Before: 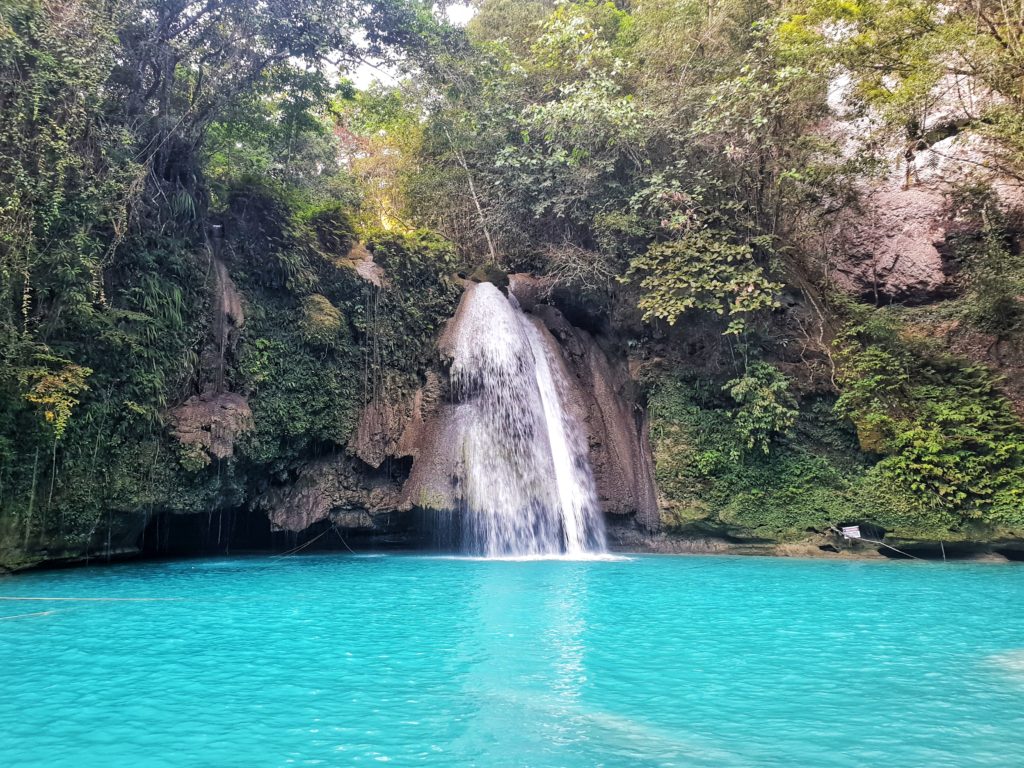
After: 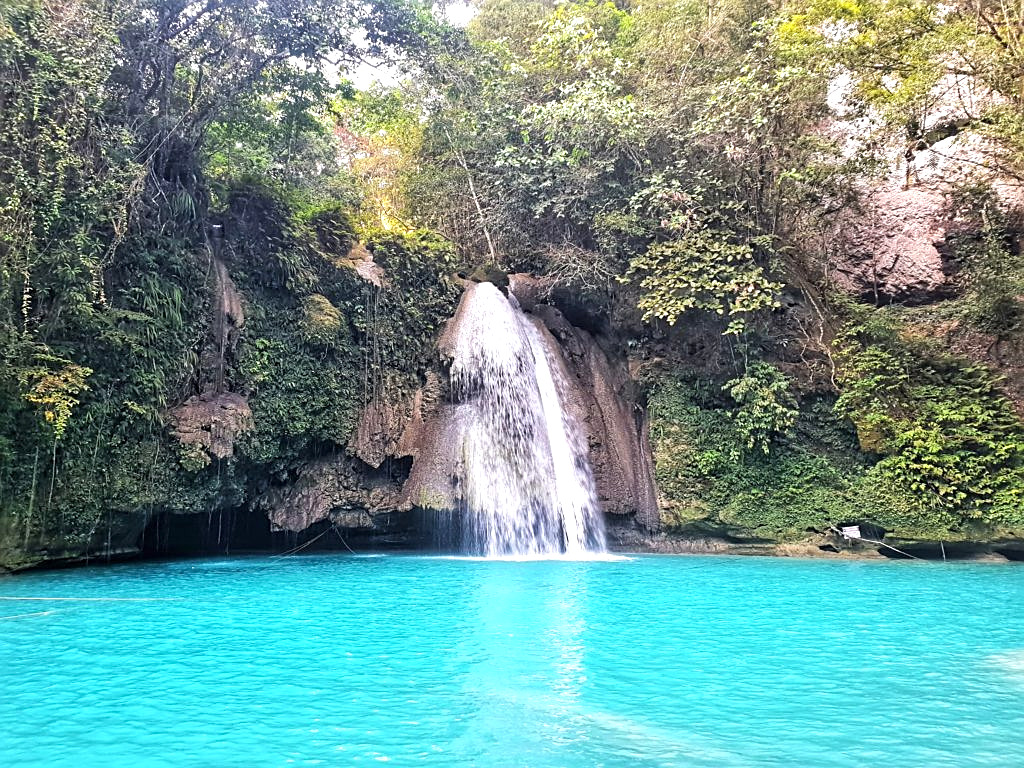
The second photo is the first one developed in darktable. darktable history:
sharpen: on, module defaults
exposure: black level correction 0, exposure 0.5 EV, compensate exposure bias true, compensate highlight preservation false
